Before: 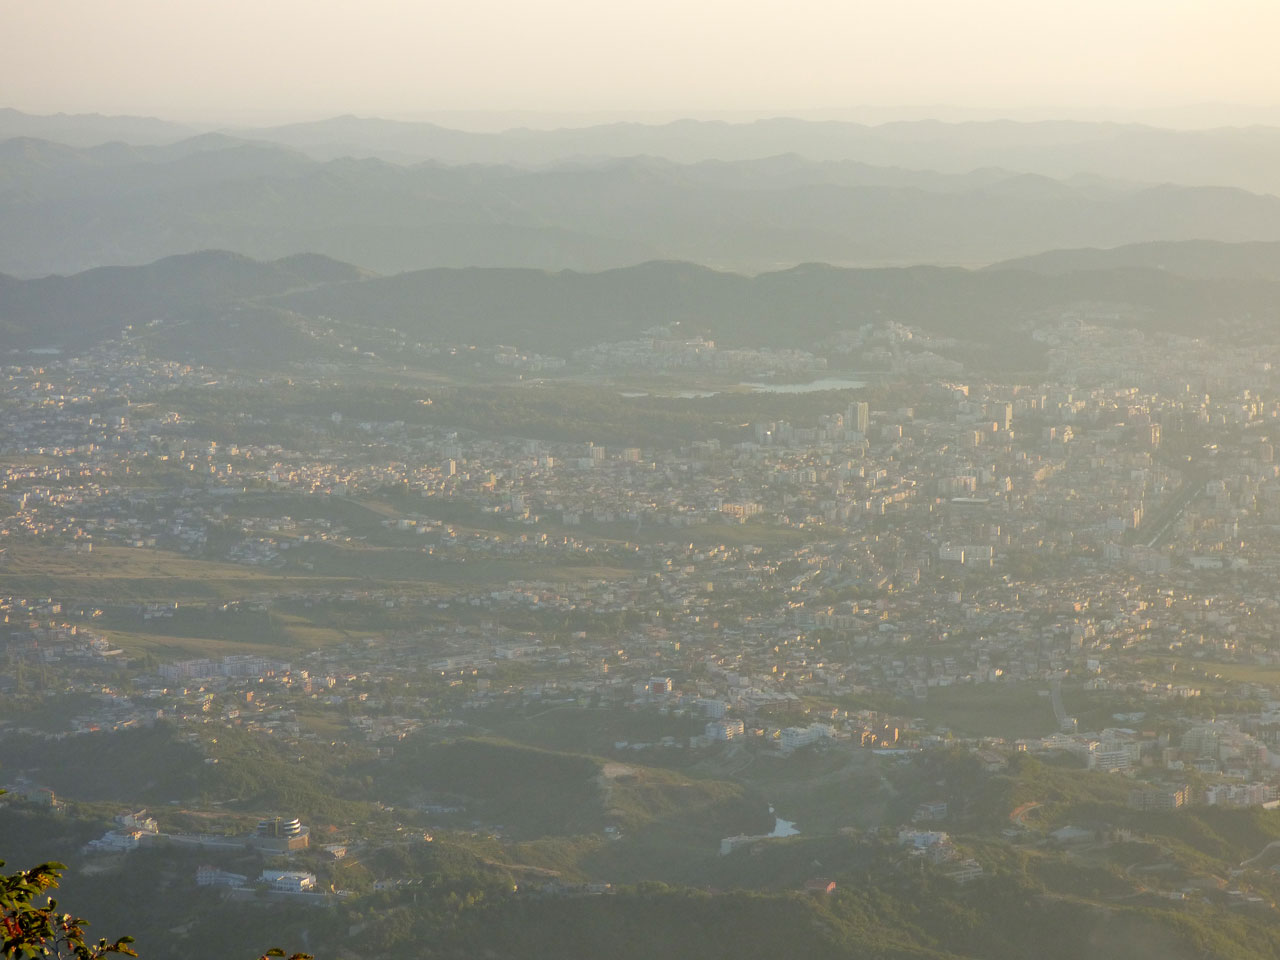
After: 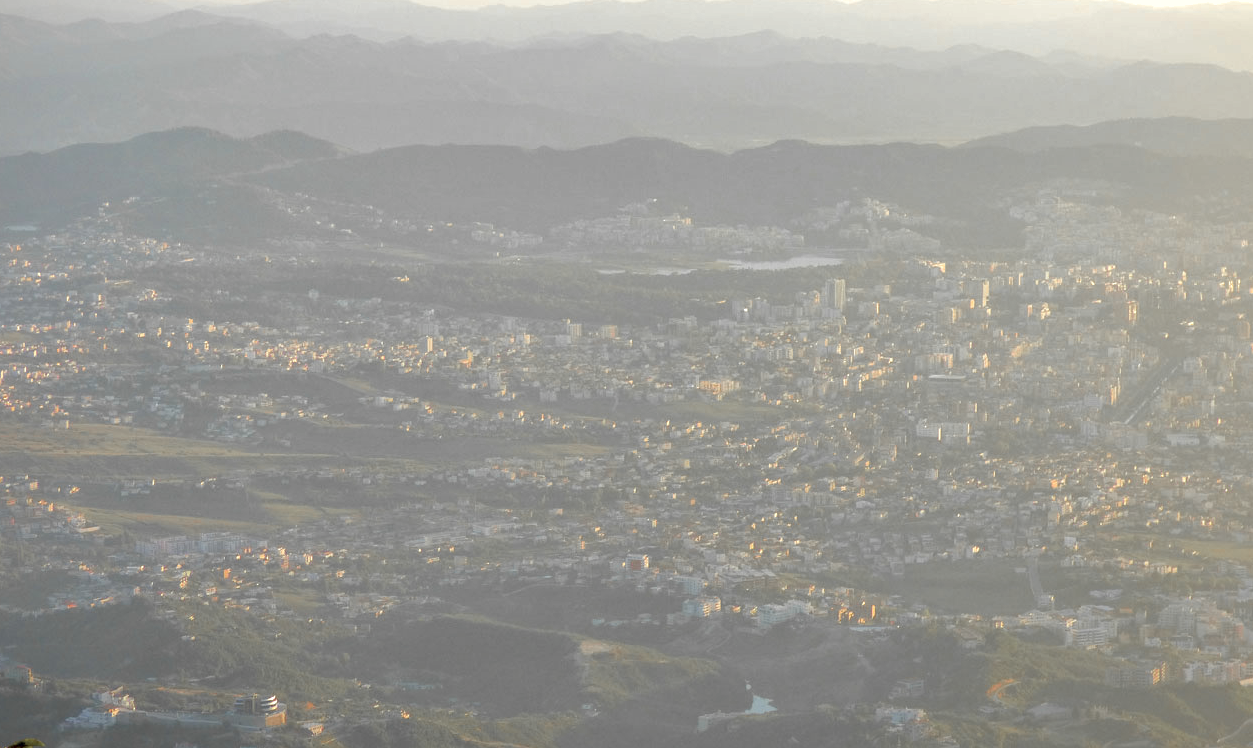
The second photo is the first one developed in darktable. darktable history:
exposure: black level correction 0.001, exposure 0.5 EV, compensate exposure bias true, compensate highlight preservation false
shadows and highlights: on, module defaults
color zones: curves: ch1 [(0, 0.679) (0.143, 0.647) (0.286, 0.261) (0.378, -0.011) (0.571, 0.396) (0.714, 0.399) (0.857, 0.406) (1, 0.679)]
crop and rotate: left 1.814%, top 12.818%, right 0.25%, bottom 9.225%
